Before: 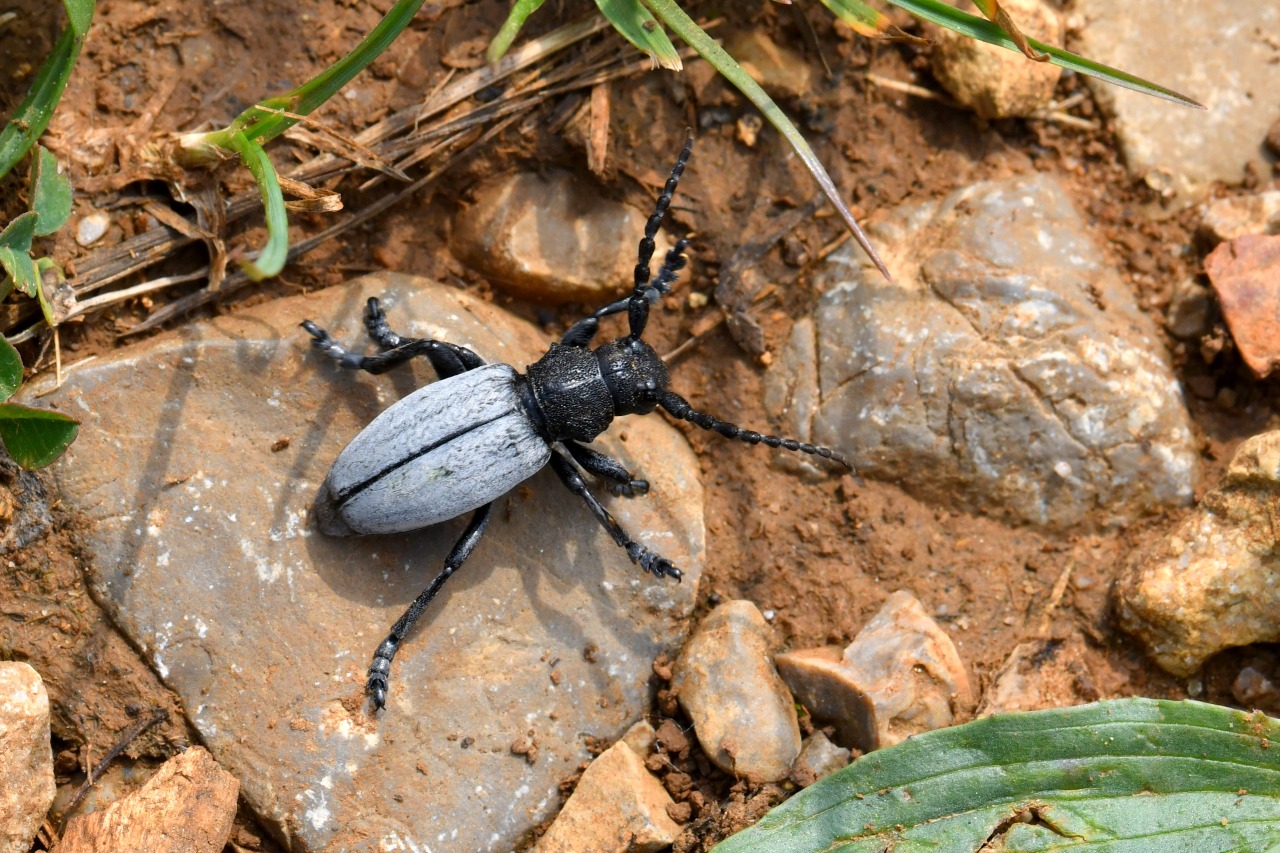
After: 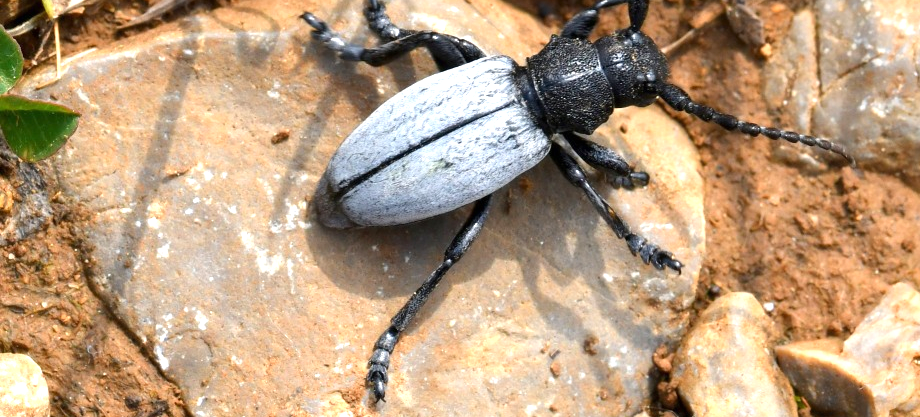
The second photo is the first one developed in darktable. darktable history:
exposure: black level correction 0, exposure 0.698 EV, compensate highlight preservation false
crop: top 36.176%, right 28.092%, bottom 14.858%
